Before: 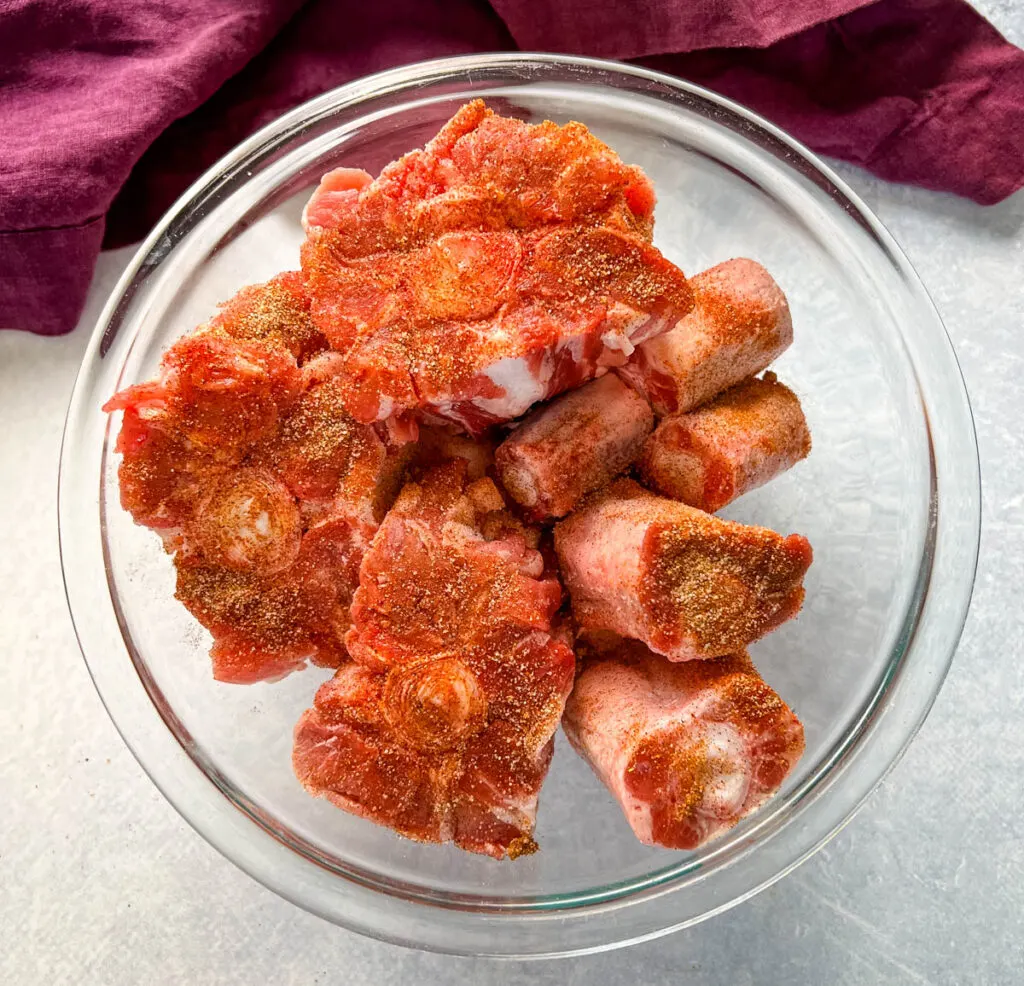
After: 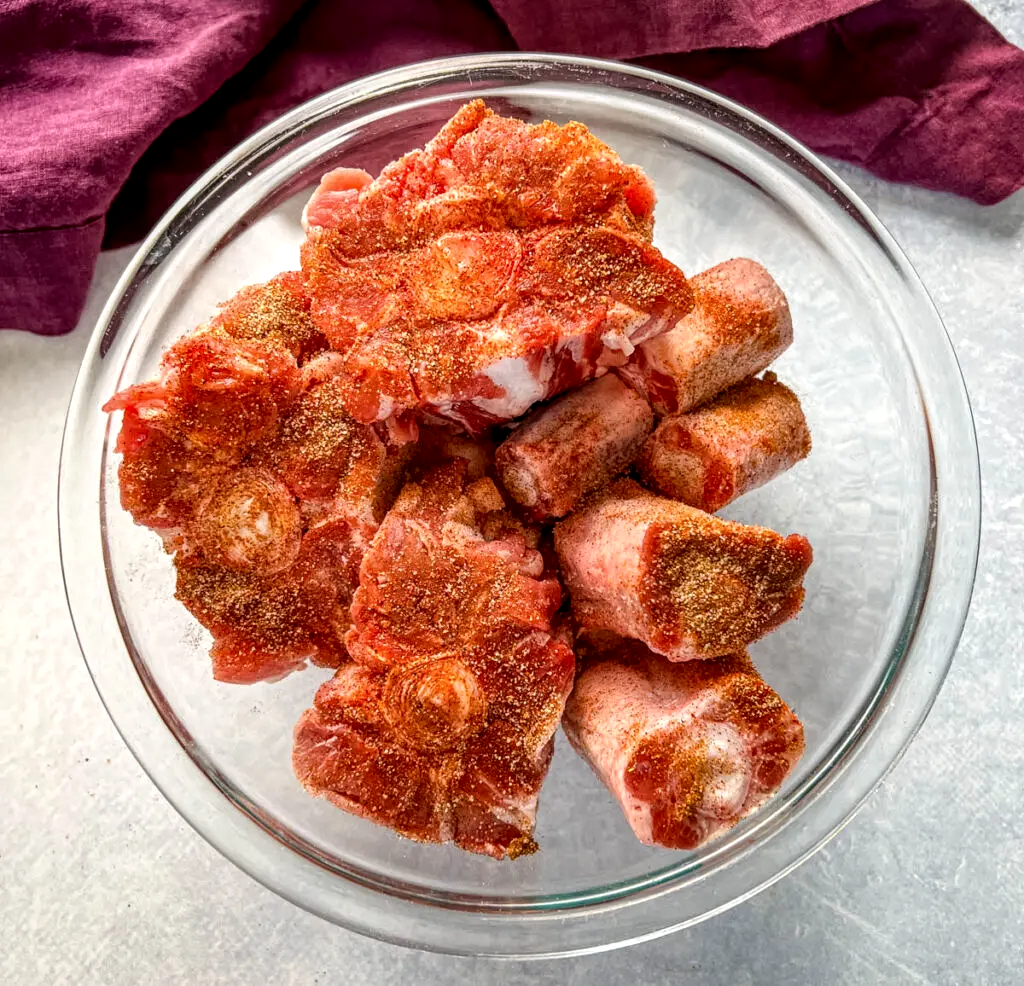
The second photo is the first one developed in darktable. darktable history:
local contrast: detail 142%
contrast equalizer: octaves 7, y [[0.5, 0.5, 0.472, 0.5, 0.5, 0.5], [0.5 ×6], [0.5 ×6], [0 ×6], [0 ×6]]
exposure: compensate highlight preservation false
